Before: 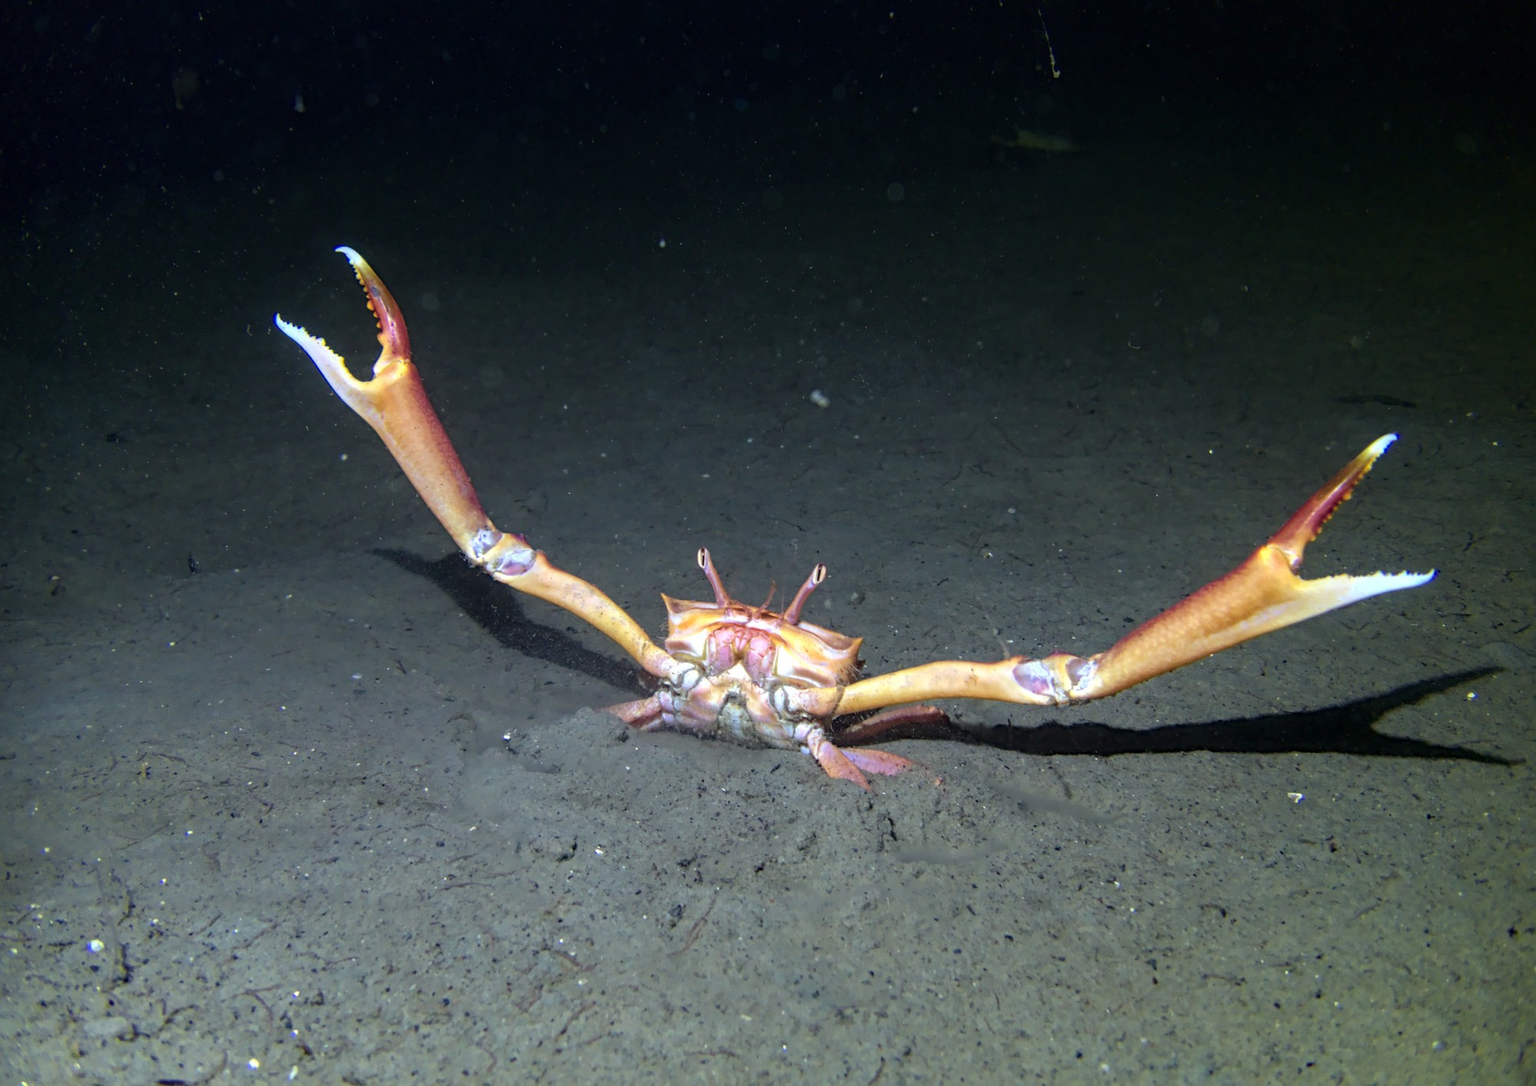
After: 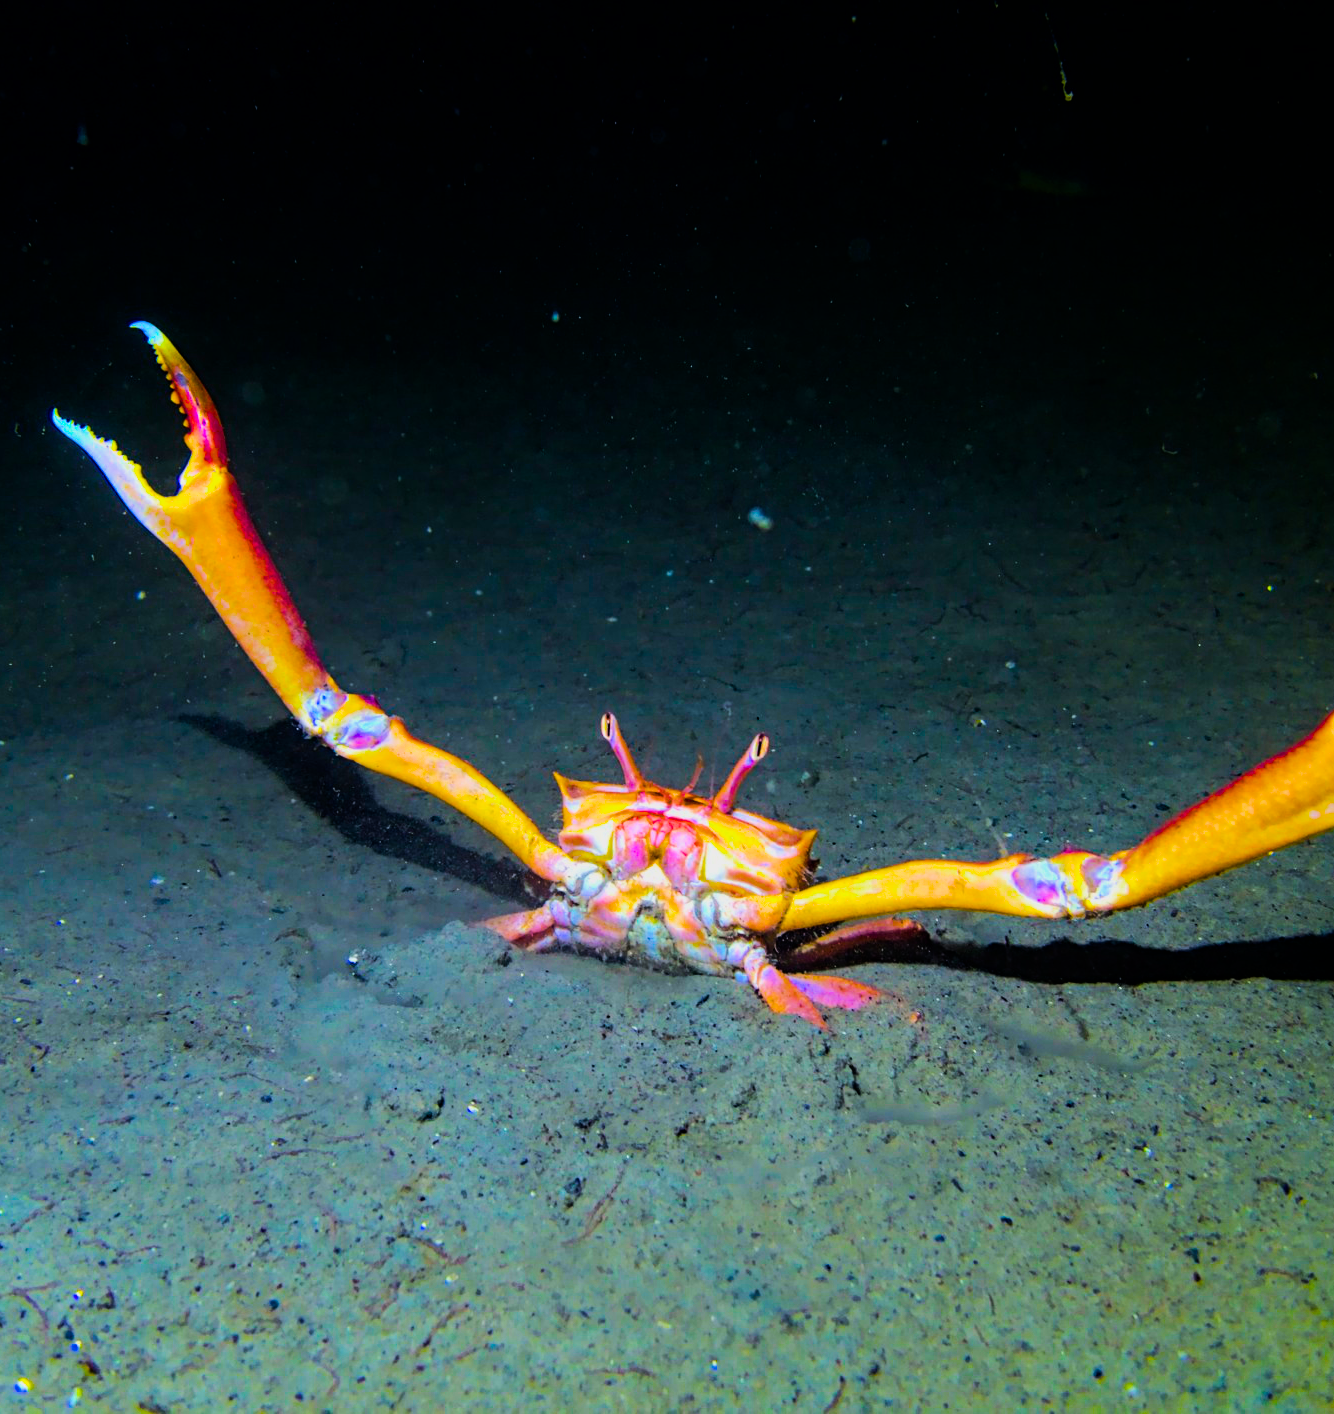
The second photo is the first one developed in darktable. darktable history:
filmic rgb: black relative exposure -7.65 EV, white relative exposure 4.56 EV, hardness 3.61
color balance rgb: linear chroma grading › highlights 99.985%, linear chroma grading › global chroma 23.344%, perceptual saturation grading › global saturation 29.213%, perceptual saturation grading › mid-tones 12.329%, perceptual saturation grading › shadows 10.967%, perceptual brilliance grading › highlights 18.307%, perceptual brilliance grading › mid-tones 31.445%, perceptual brilliance grading › shadows -30.805%, global vibrance 59.837%
crop and rotate: left 15.387%, right 17.882%
